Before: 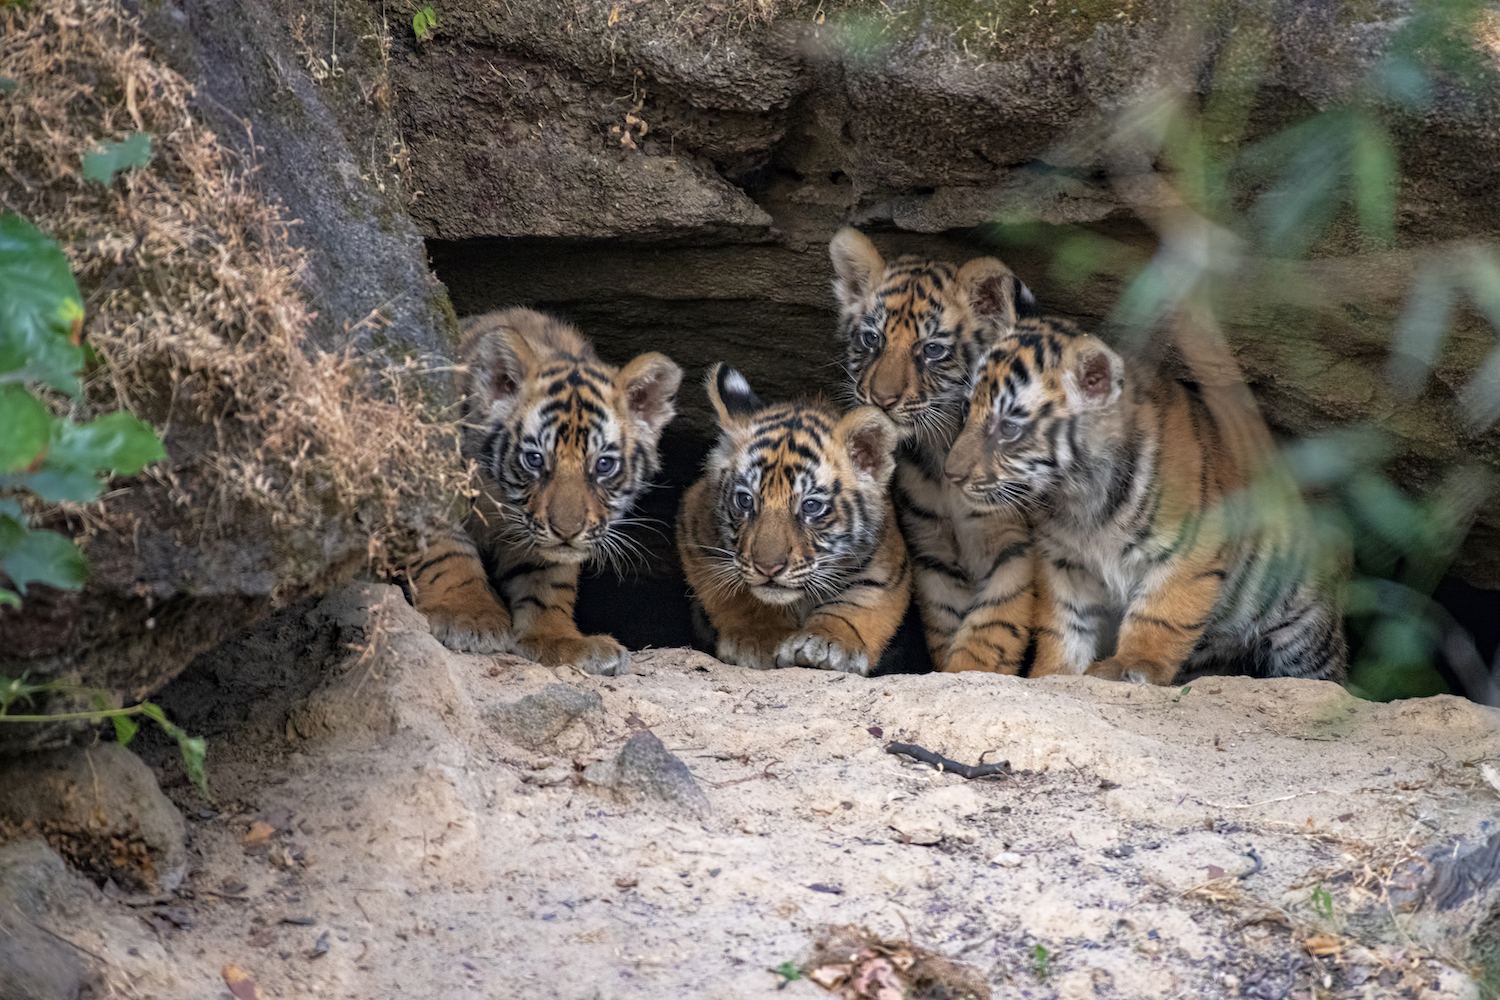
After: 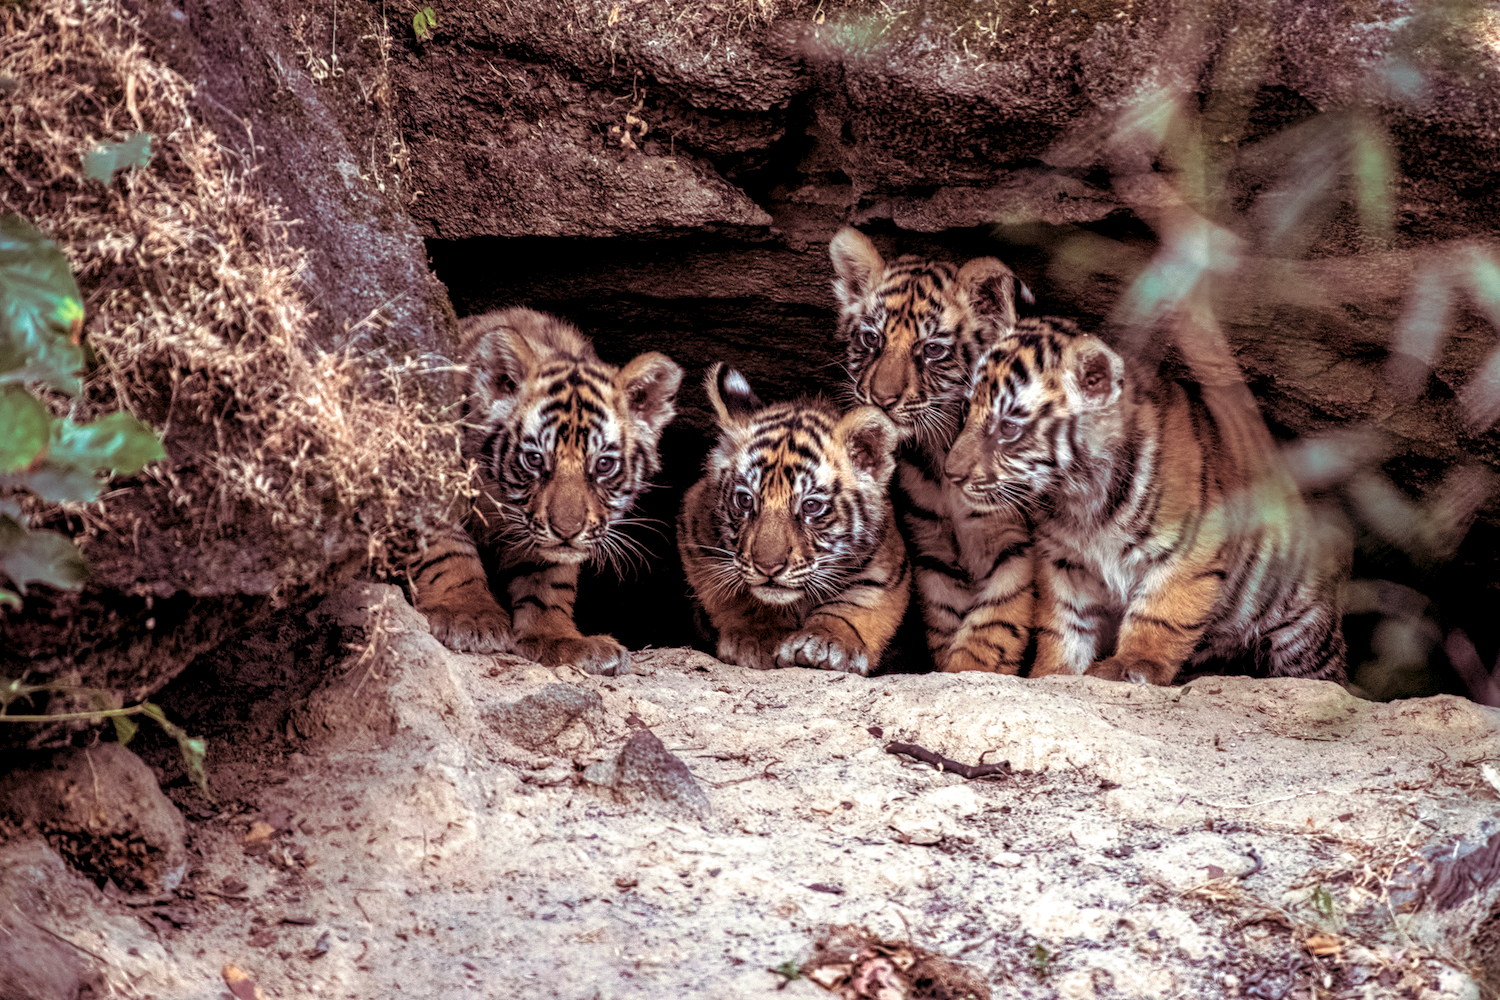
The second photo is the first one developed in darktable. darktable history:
local contrast: detail 160%
split-toning: on, module defaults
